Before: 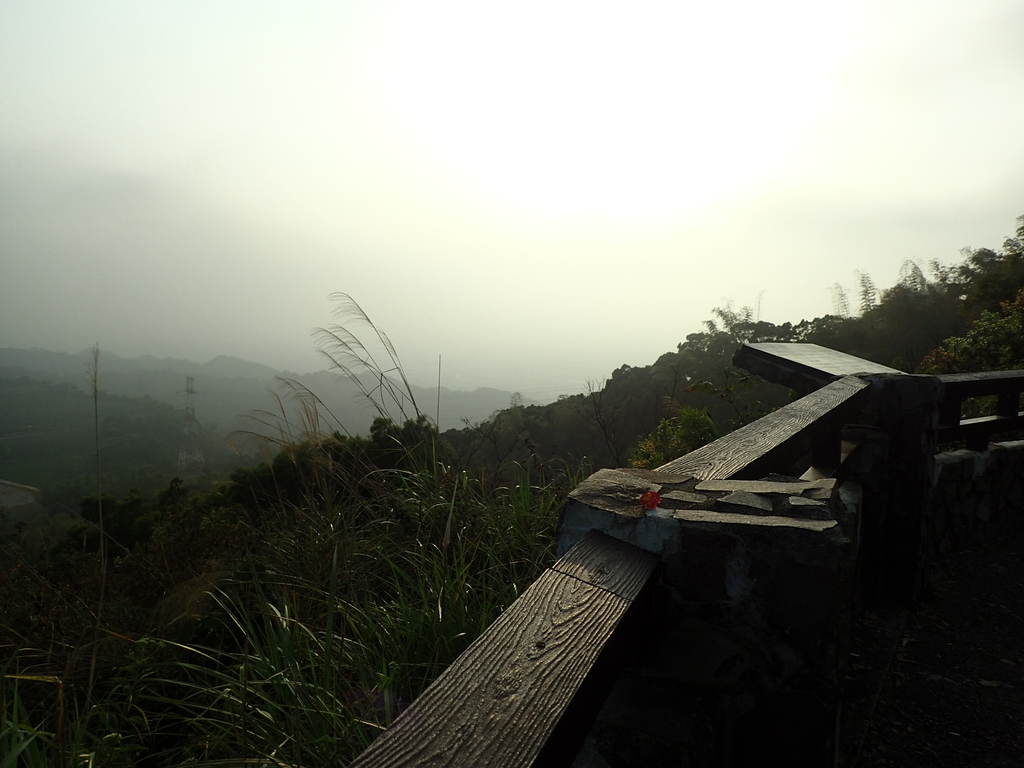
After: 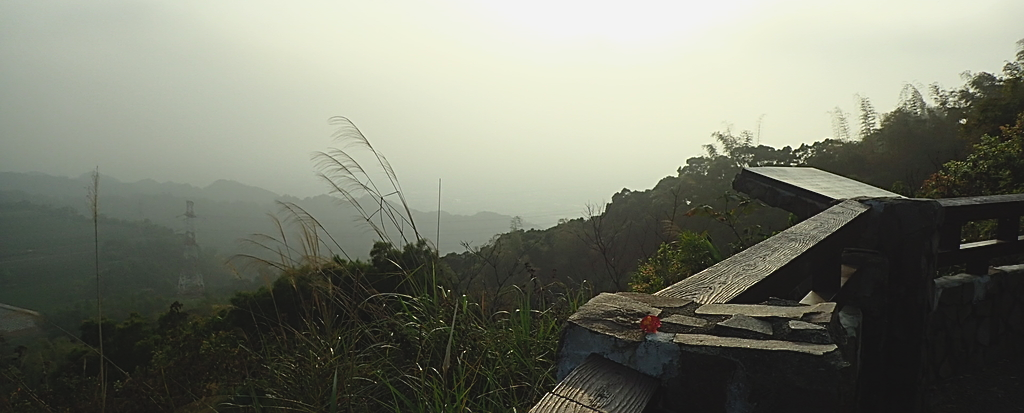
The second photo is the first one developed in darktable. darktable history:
contrast brightness saturation: contrast -0.093, brightness 0.045, saturation 0.076
sharpen: on, module defaults
crop and rotate: top 23.027%, bottom 23.098%
